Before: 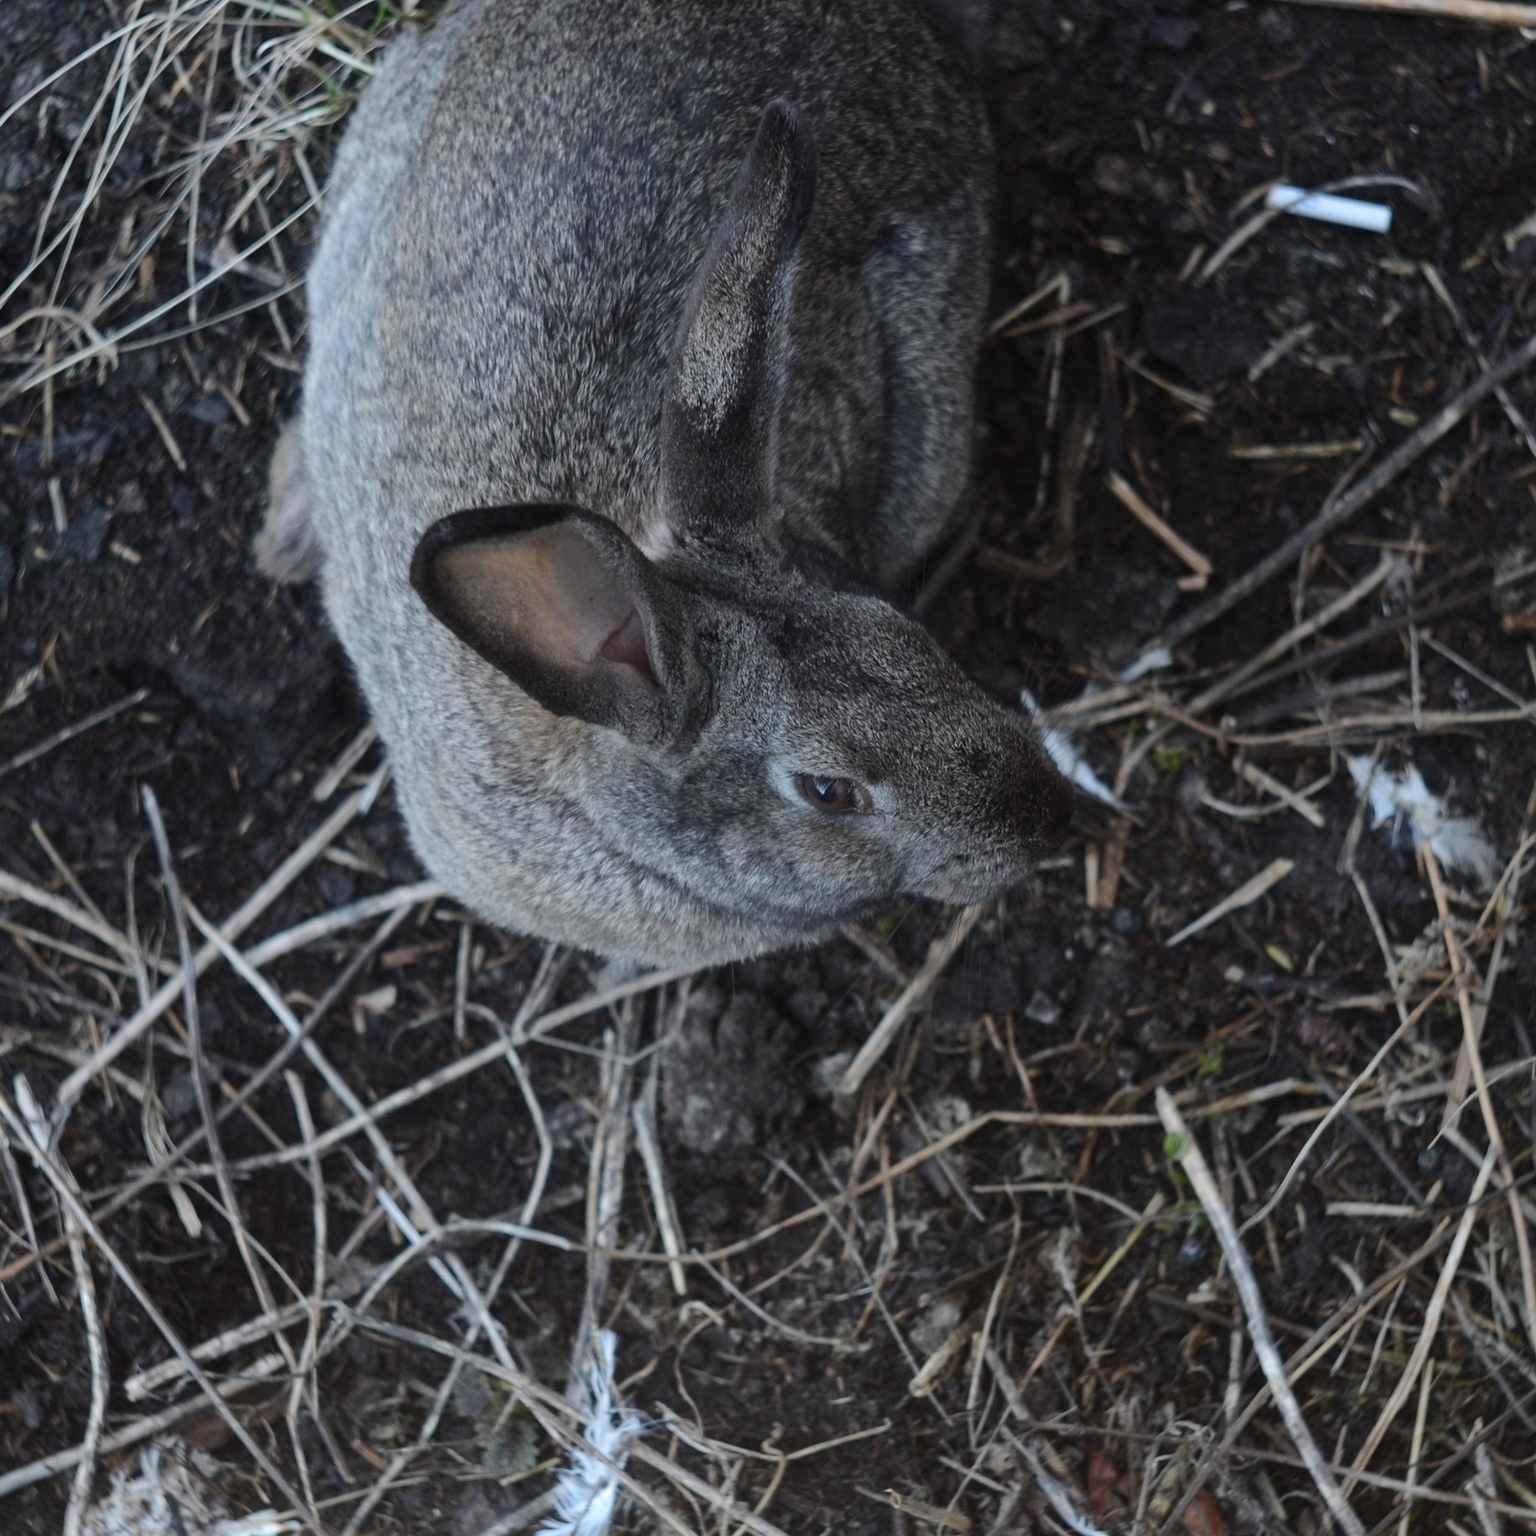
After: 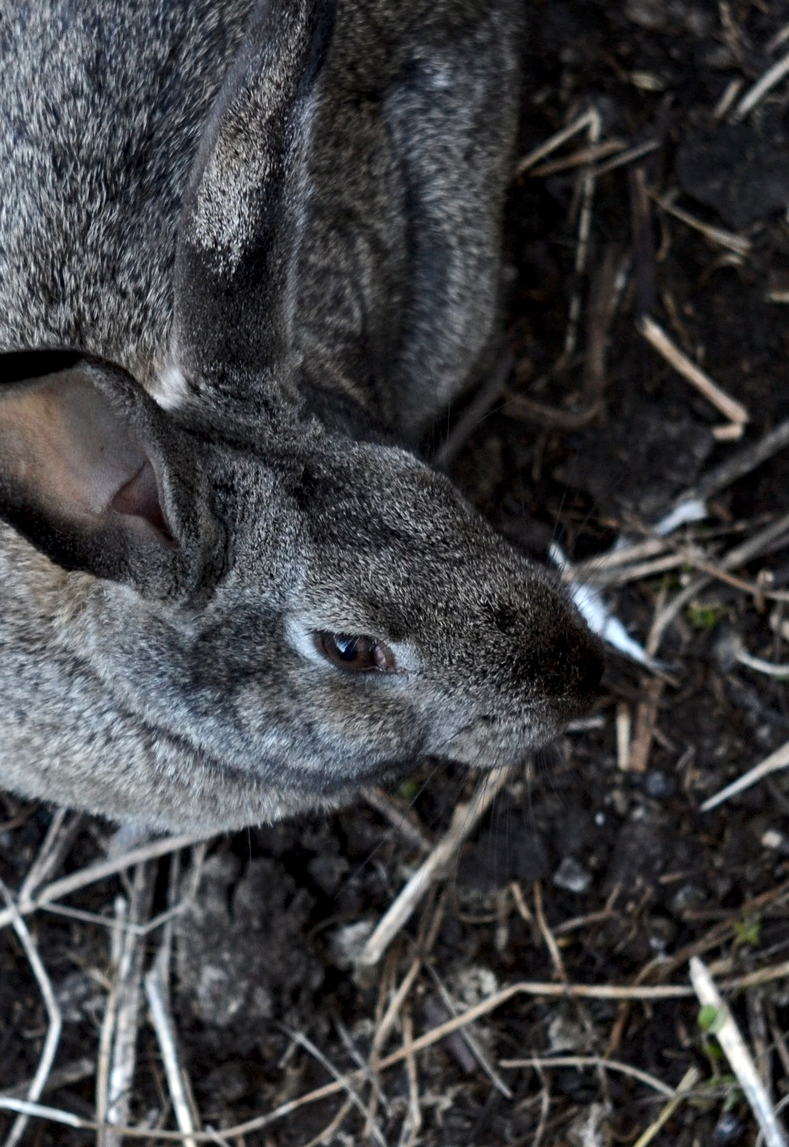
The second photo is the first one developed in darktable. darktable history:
crop: left 32.138%, top 10.971%, right 18.521%, bottom 17.336%
contrast equalizer: y [[0.6 ×6], [0.55 ×6], [0 ×6], [0 ×6], [0 ×6]]
